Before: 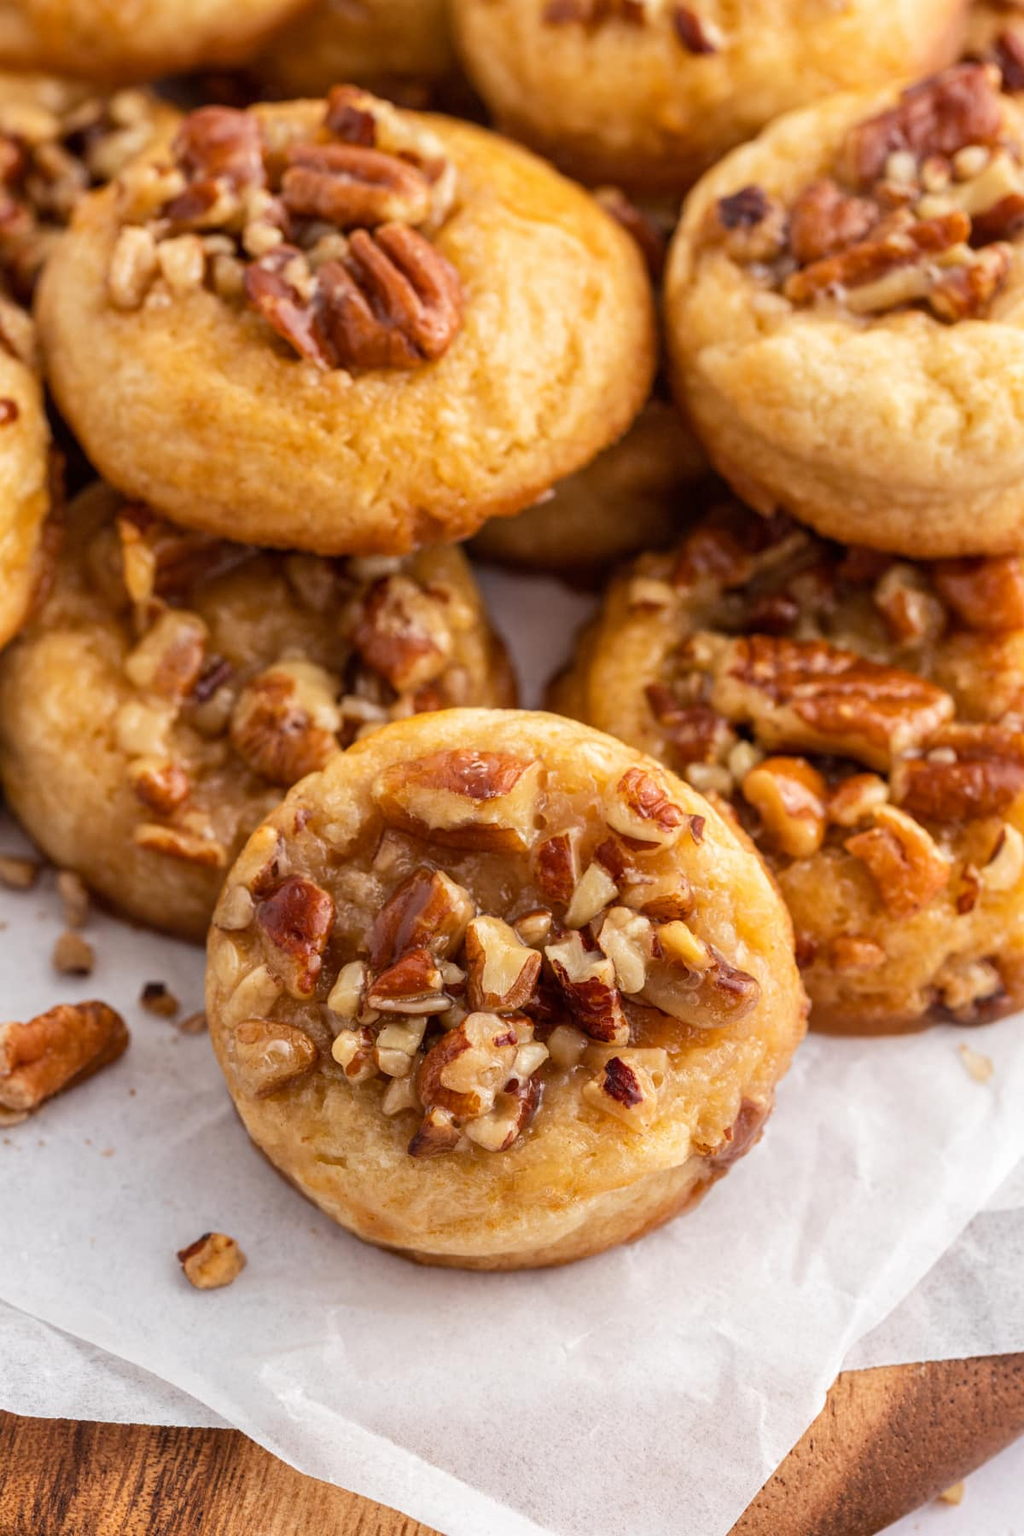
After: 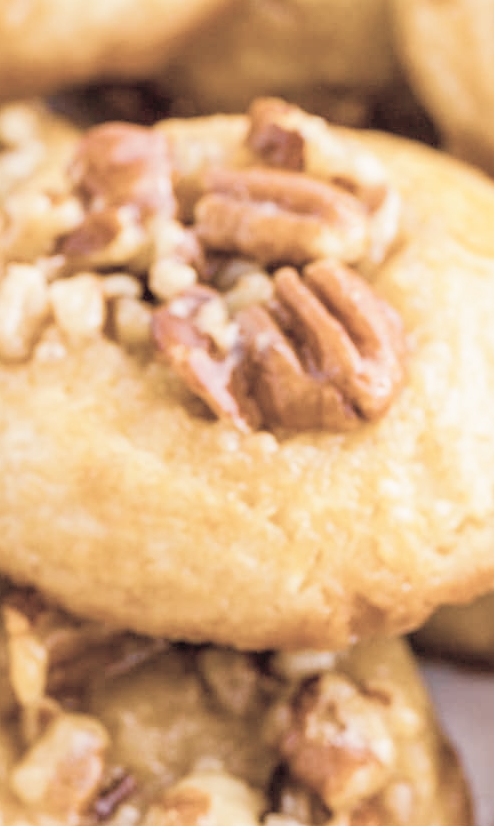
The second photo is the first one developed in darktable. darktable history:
tone equalizer: luminance estimator HSV value / RGB max
color correction: highlights a* -0.176, highlights b* -0.099
crop and rotate: left 11.289%, top 0.067%, right 47.504%, bottom 54.03%
color calibration: illuminant as shot in camera, x 0.358, y 0.373, temperature 4628.91 K
base curve: curves: ch0 [(0, 0) (0.204, 0.334) (0.55, 0.733) (1, 1)], preserve colors none
contrast brightness saturation: brightness 0.189, saturation -0.503
color balance rgb: perceptual saturation grading › global saturation 26.897%, perceptual saturation grading › highlights -28.631%, perceptual saturation grading › mid-tones 15.379%, perceptual saturation grading › shadows 34.311%, perceptual brilliance grading › mid-tones 10.964%, perceptual brilliance grading › shadows 15.742%
